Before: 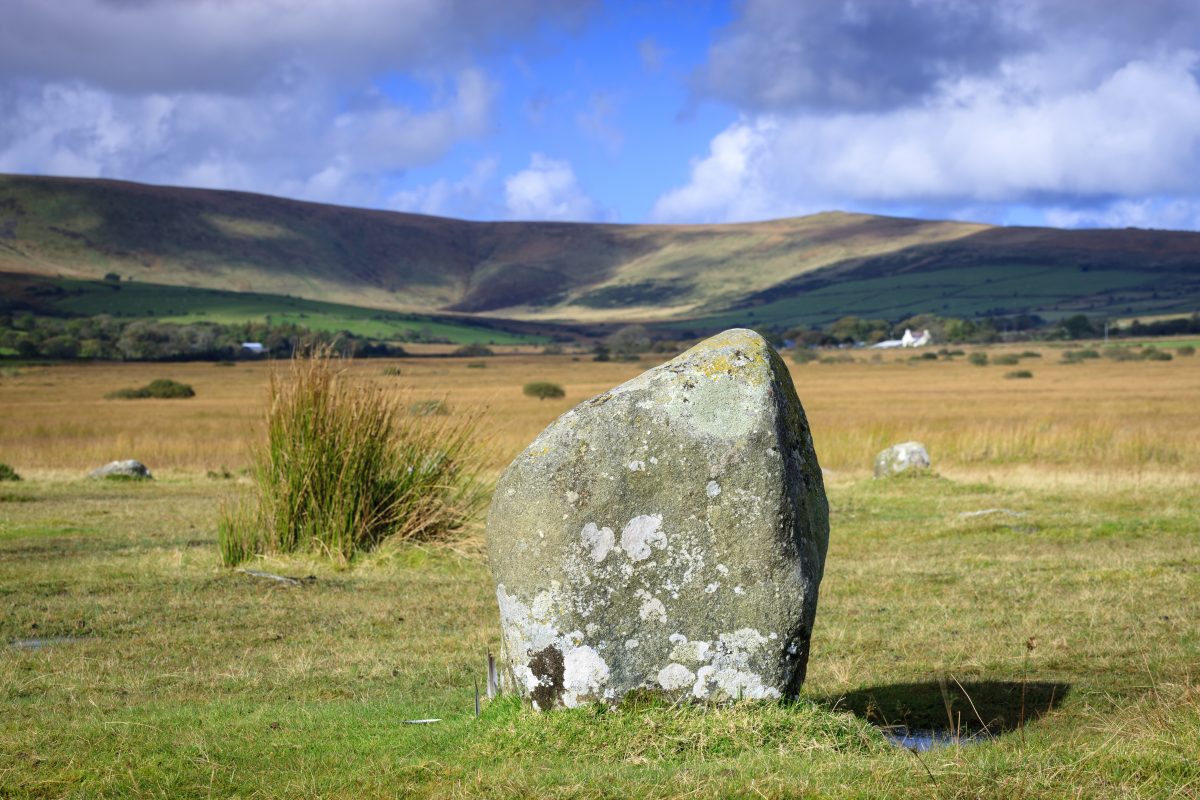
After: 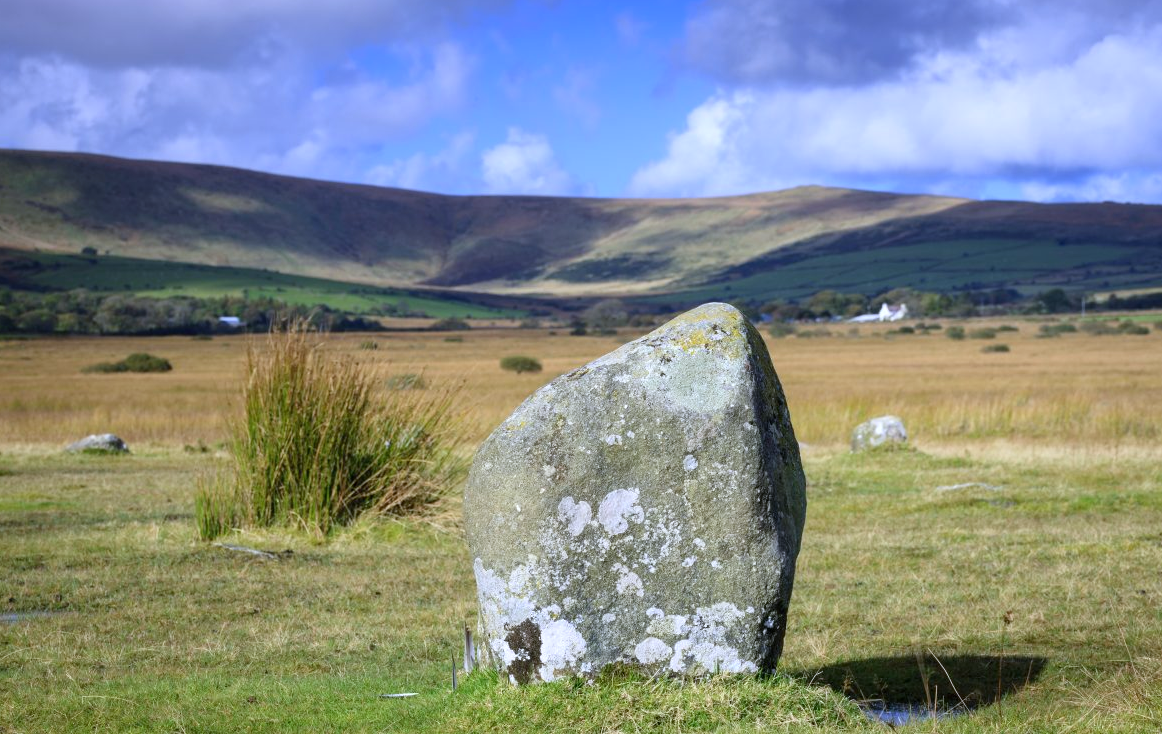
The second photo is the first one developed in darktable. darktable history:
crop: left 1.964%, top 3.251%, right 1.122%, bottom 4.933%
white balance: red 0.967, blue 1.119, emerald 0.756
